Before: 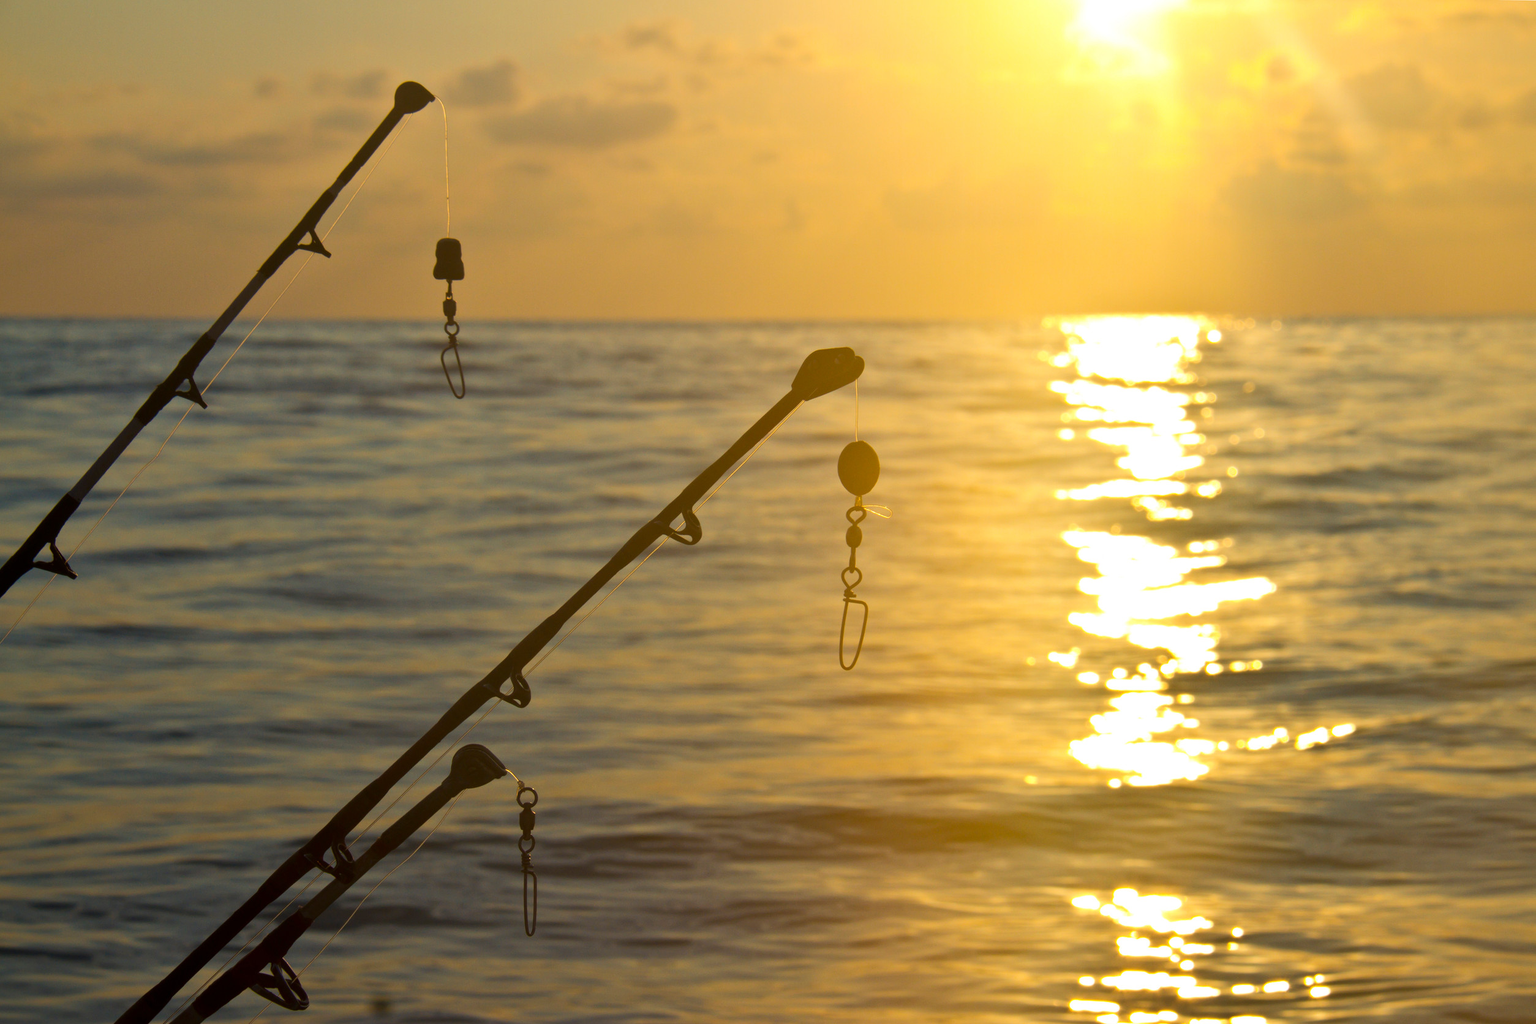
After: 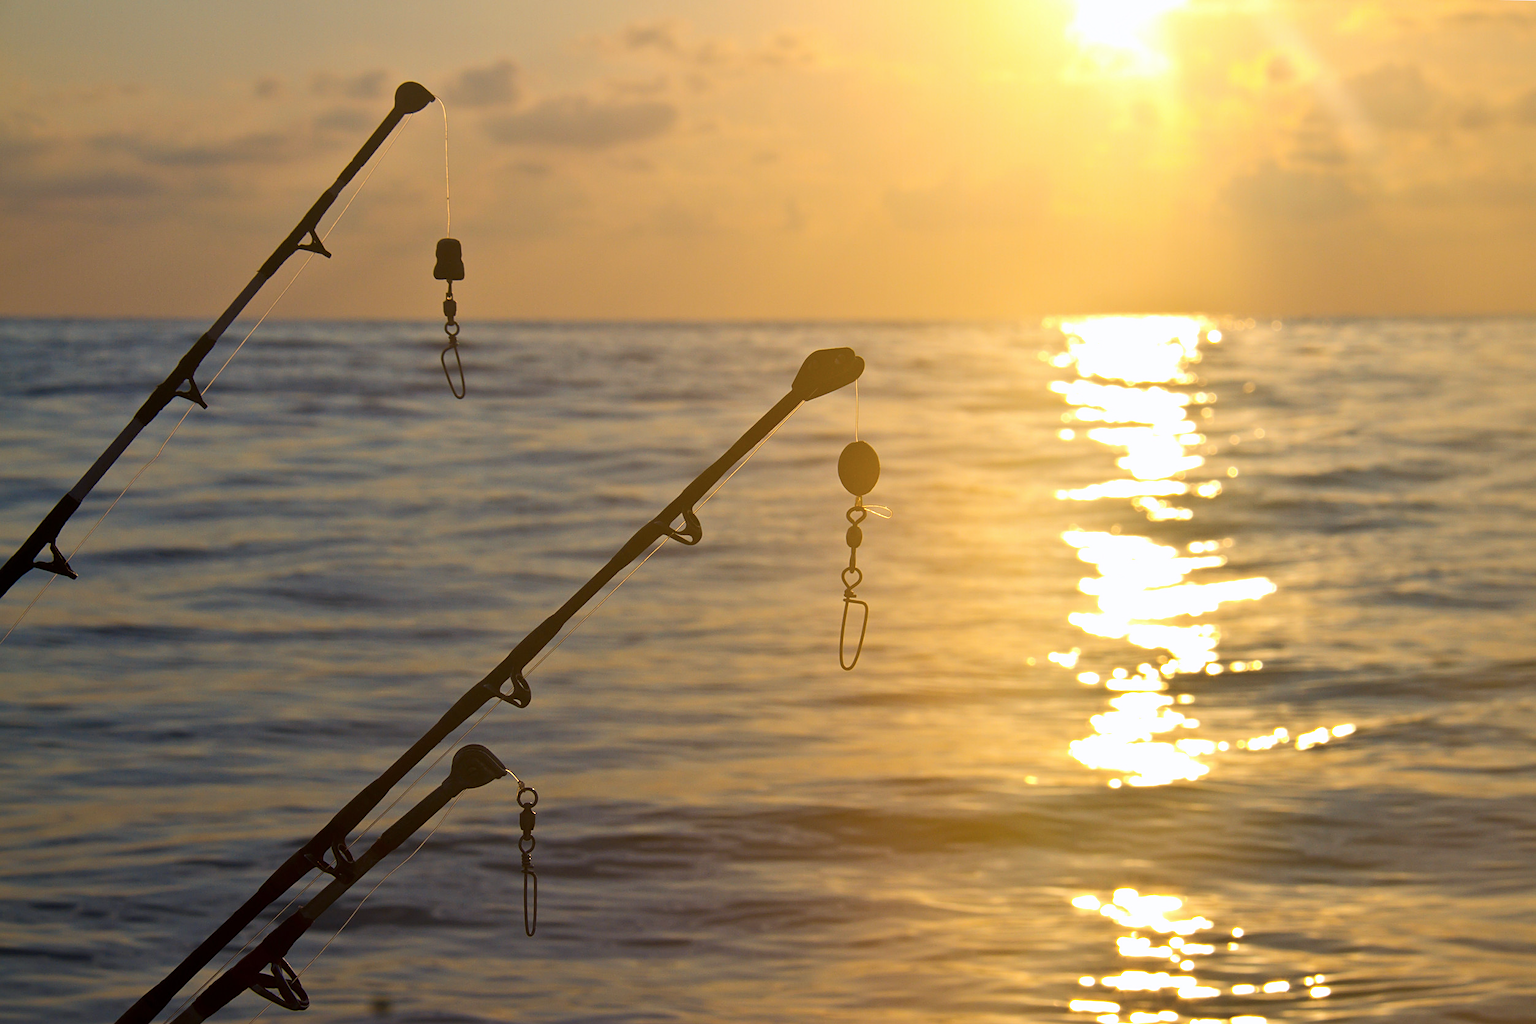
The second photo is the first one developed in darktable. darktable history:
sharpen: on, module defaults
color calibration: illuminant custom, x 0.364, y 0.385, temperature 4528.01 K
